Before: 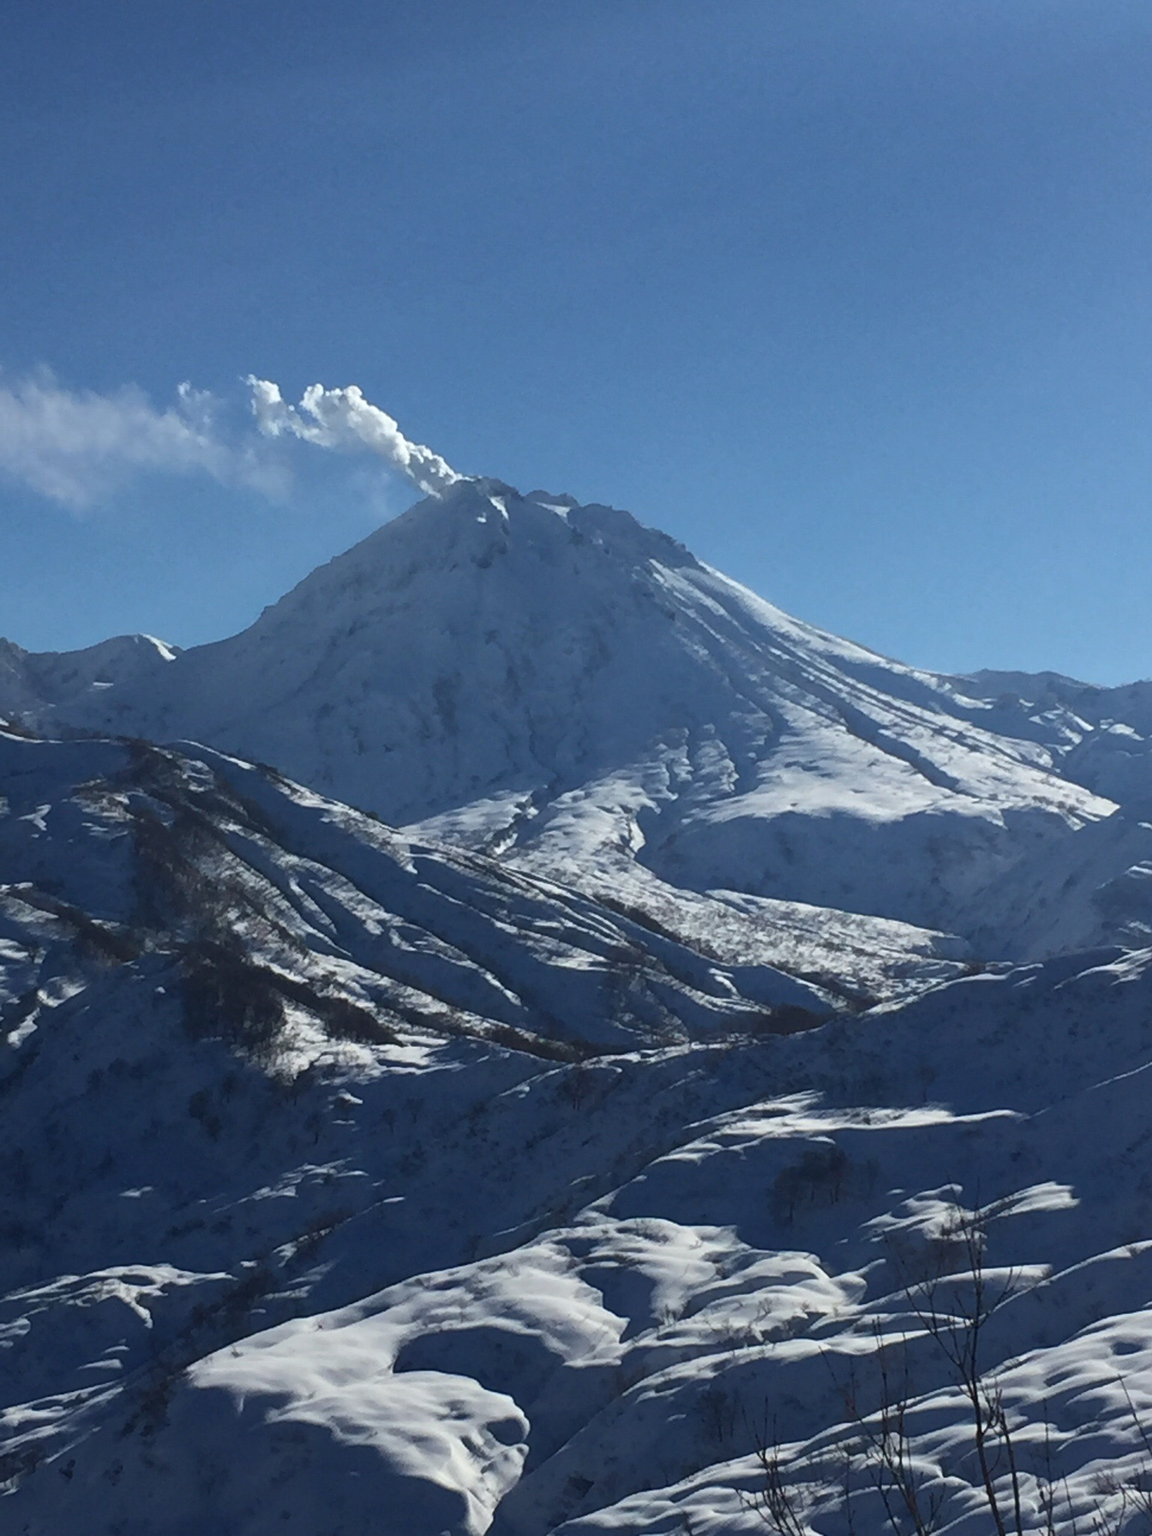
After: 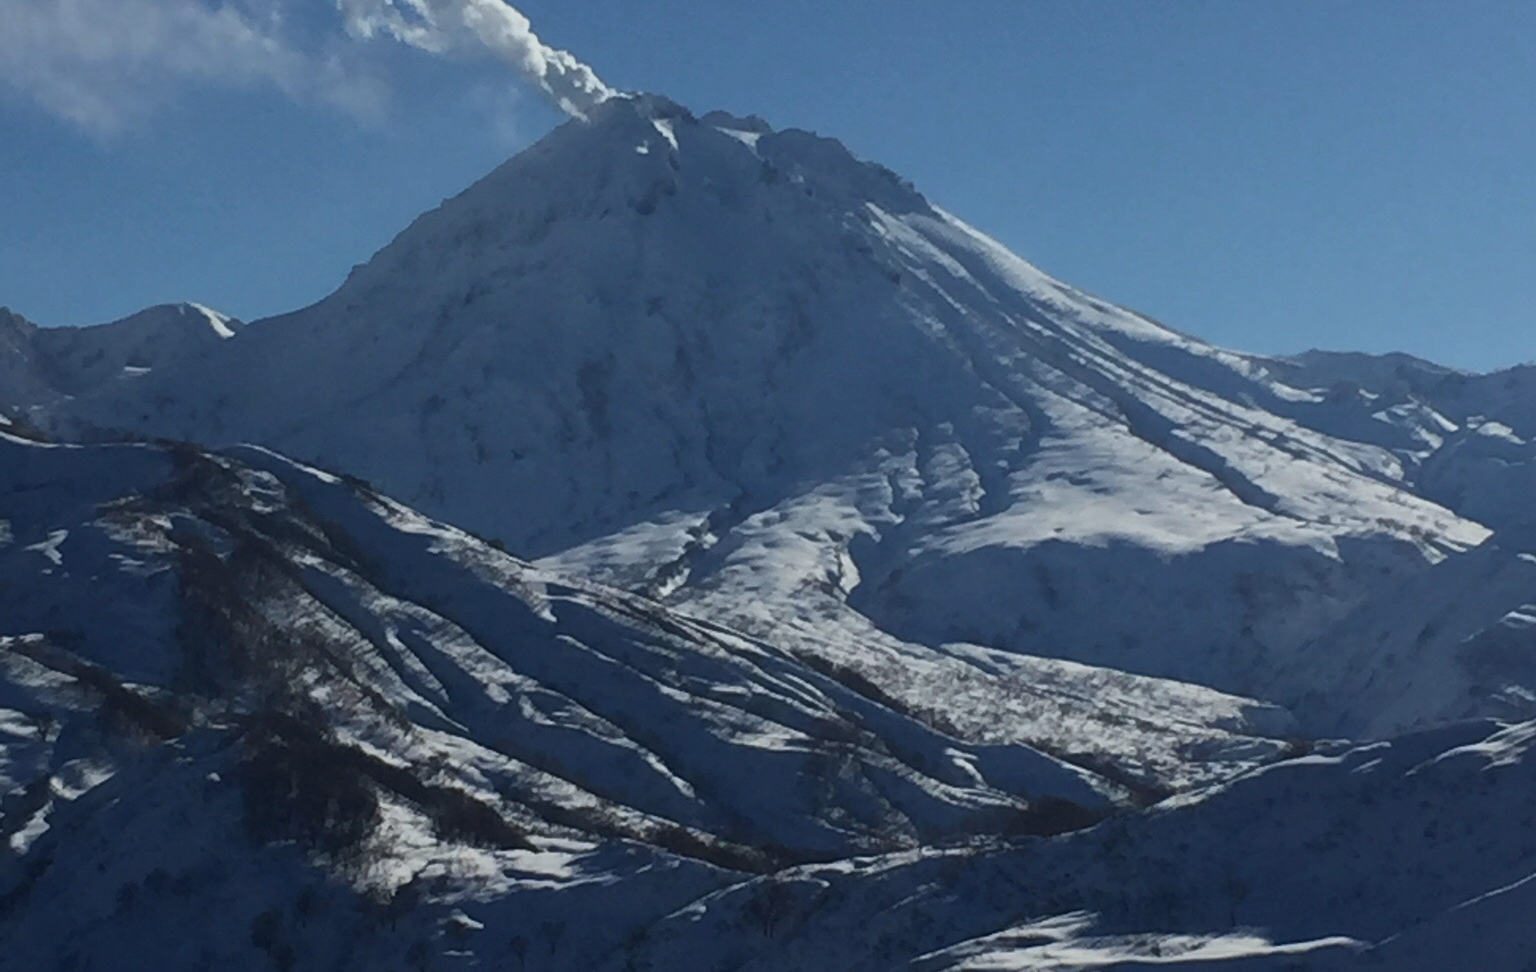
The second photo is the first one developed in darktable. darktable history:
exposure: exposure -0.488 EV, compensate highlight preservation false
crop and rotate: top 26.529%, bottom 25.969%
